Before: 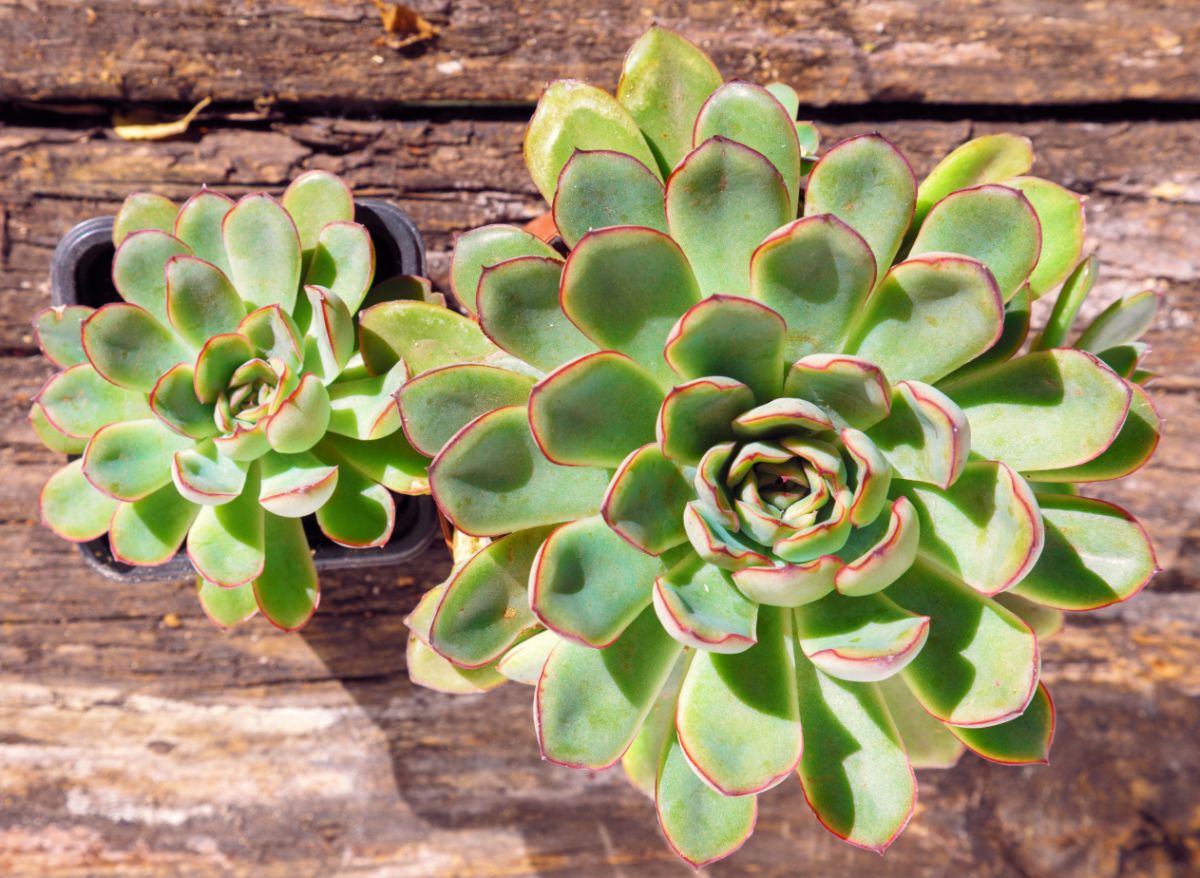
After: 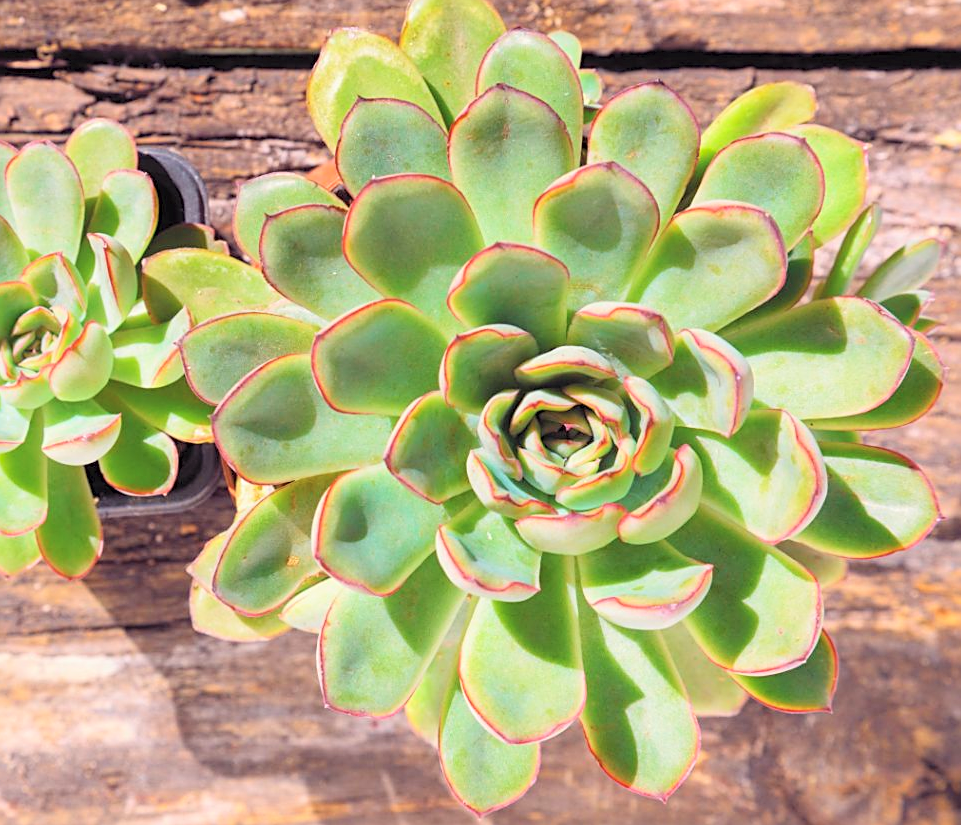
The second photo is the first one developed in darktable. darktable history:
contrast brightness saturation: contrast 0.095, brightness 0.315, saturation 0.139
exposure: exposure -0.145 EV, compensate highlight preservation false
crop and rotate: left 18.1%, top 5.933%, right 1.741%
sharpen: on, module defaults
